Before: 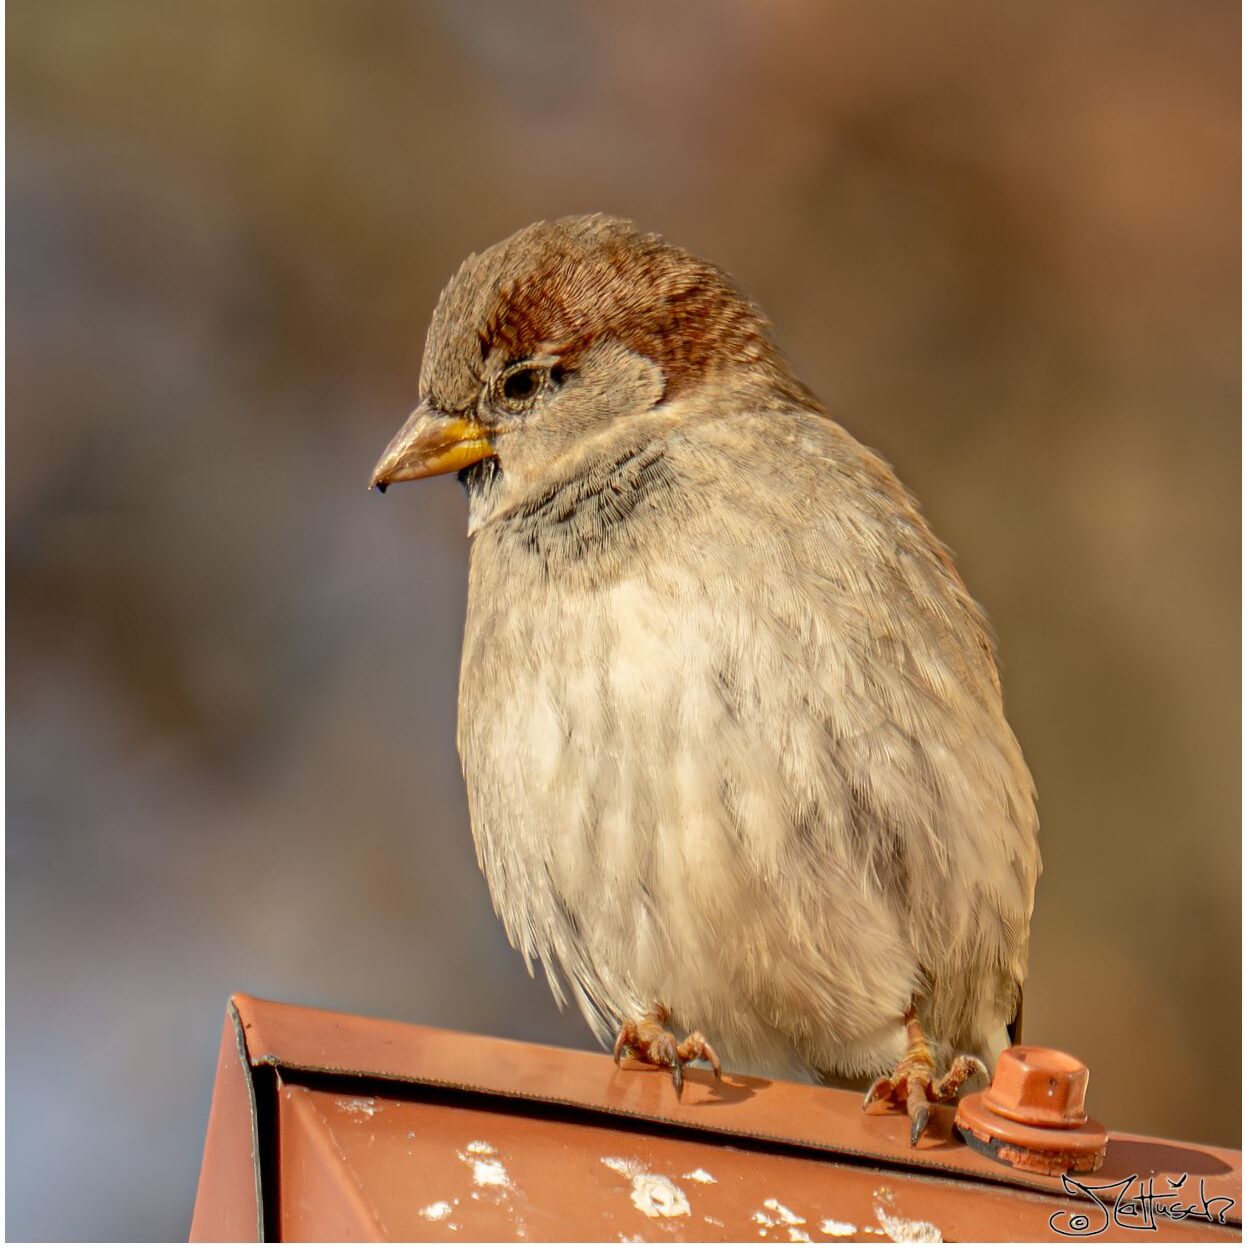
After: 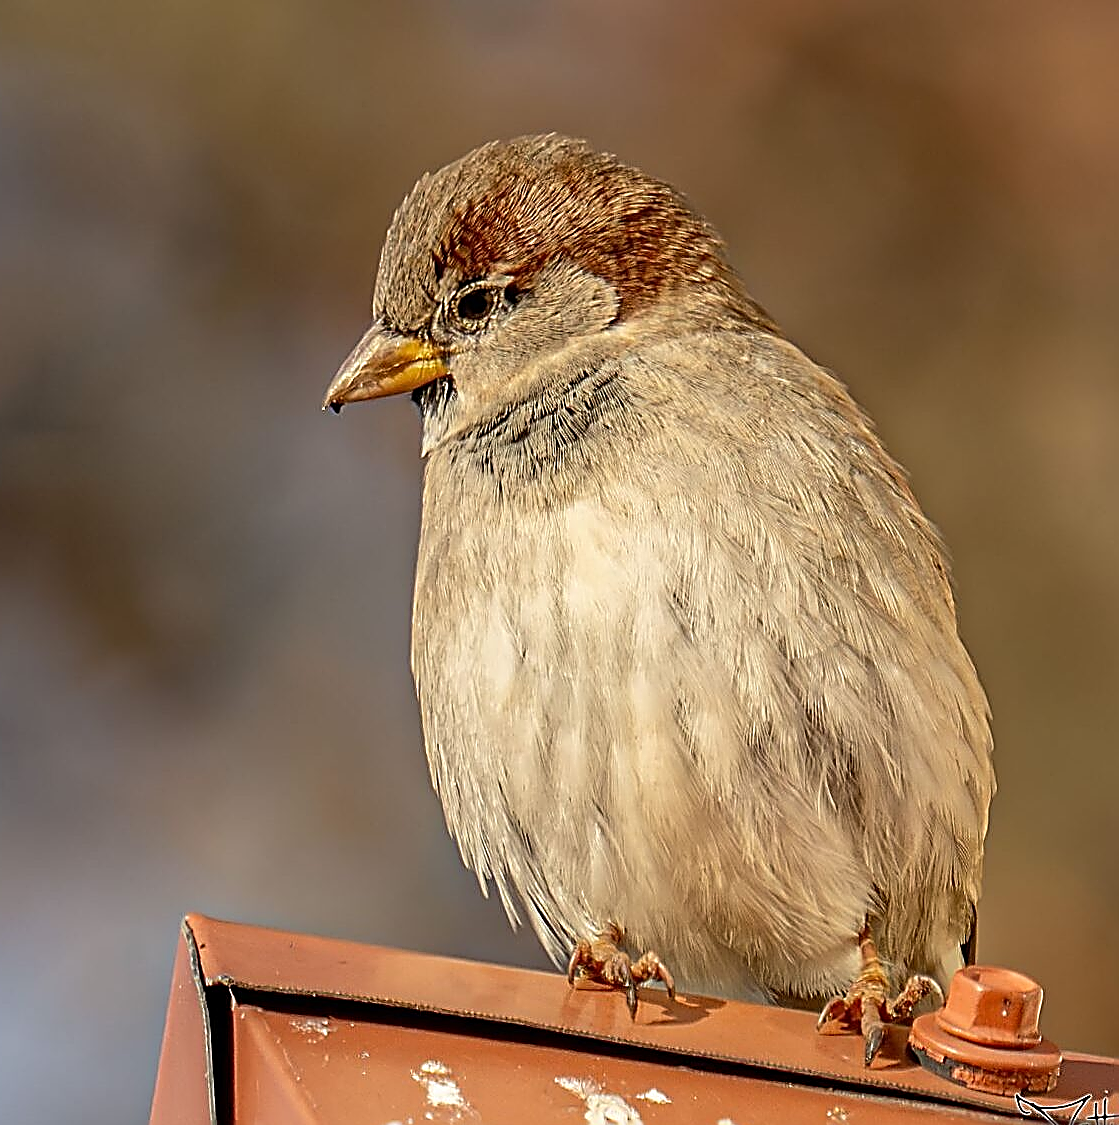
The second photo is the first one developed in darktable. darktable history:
sharpen: amount 1.998
crop: left 3.727%, top 6.467%, right 6.518%, bottom 3.329%
